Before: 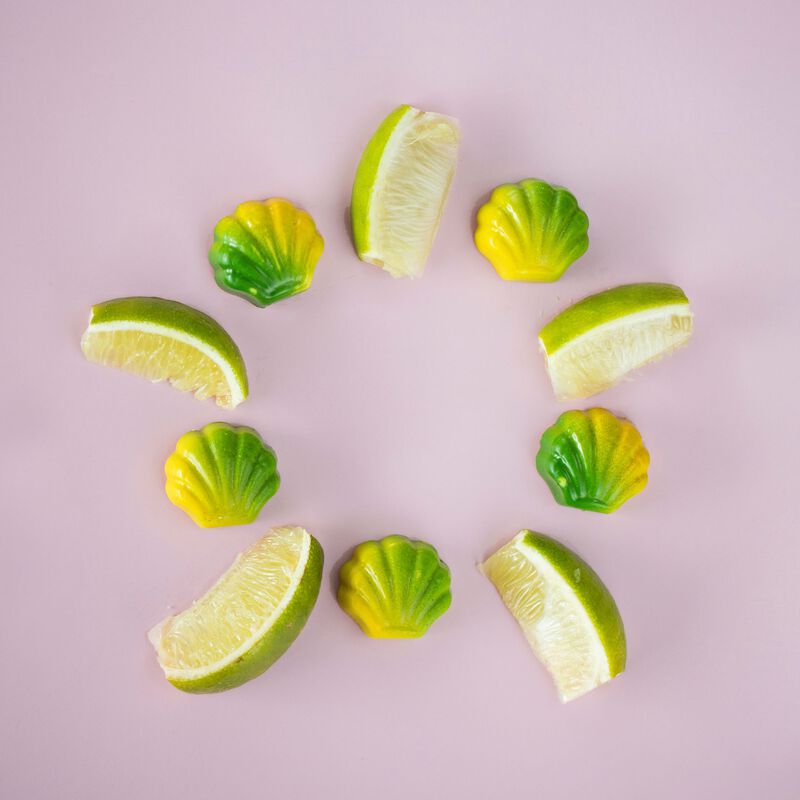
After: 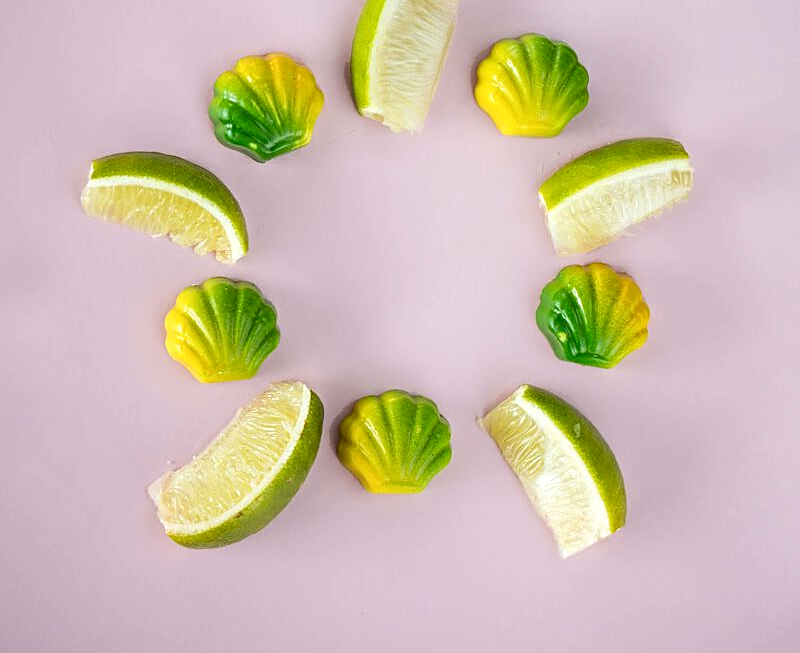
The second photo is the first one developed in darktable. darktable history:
local contrast: on, module defaults
sharpen: on, module defaults
crop and rotate: top 18.364%
levels: levels [0, 0.492, 0.984]
